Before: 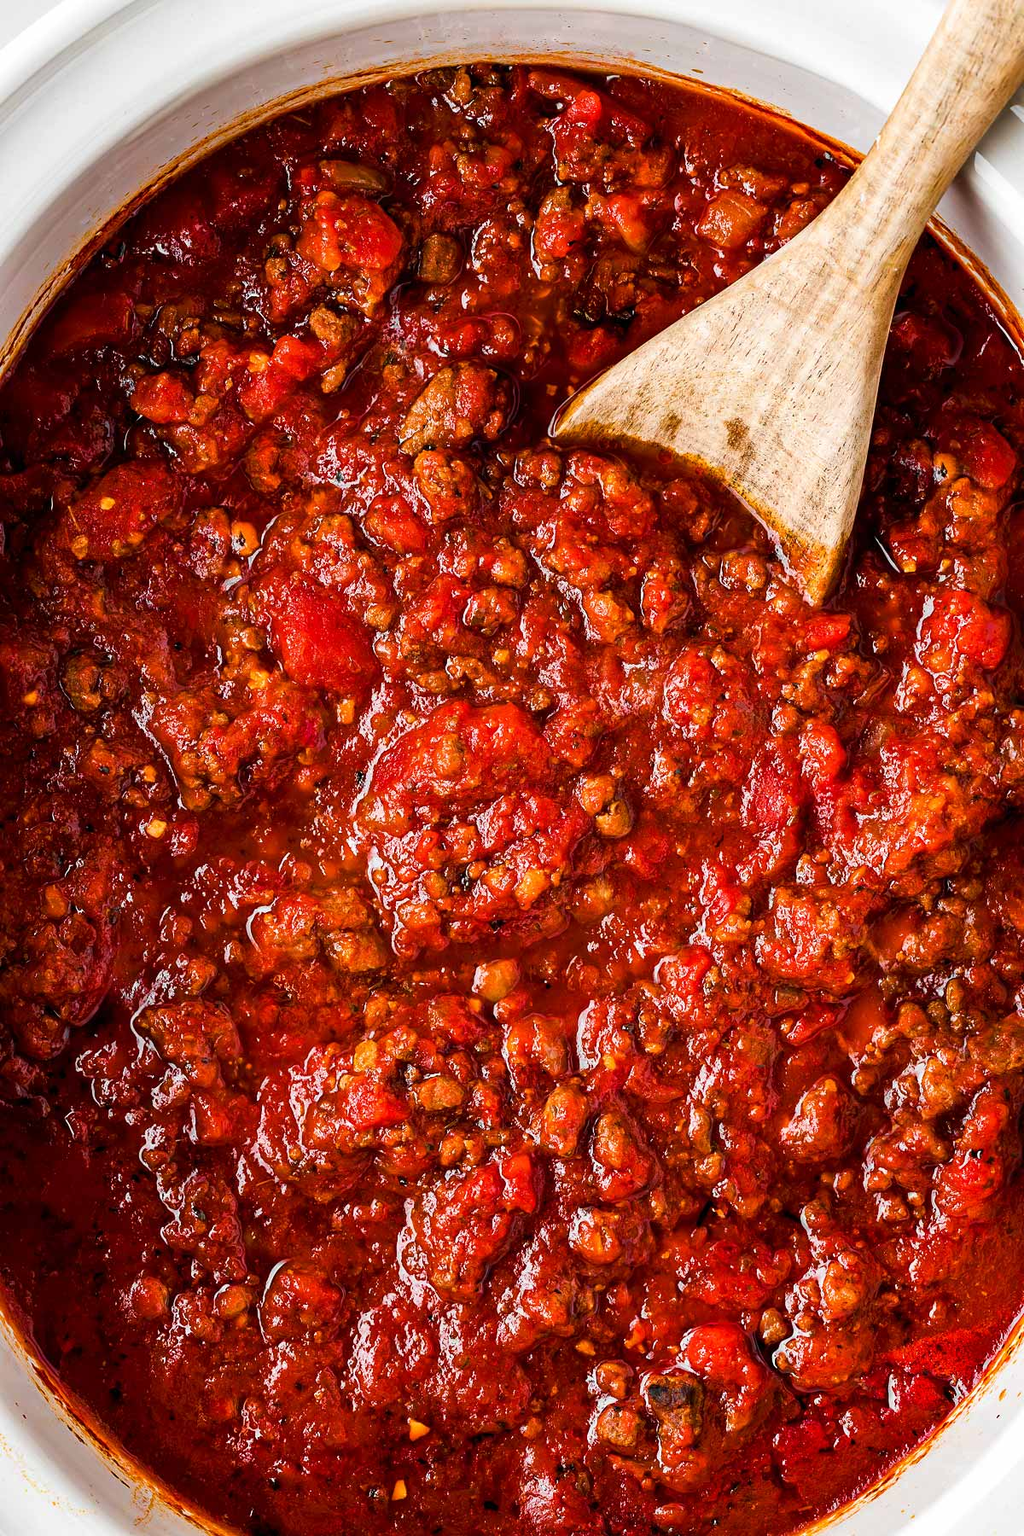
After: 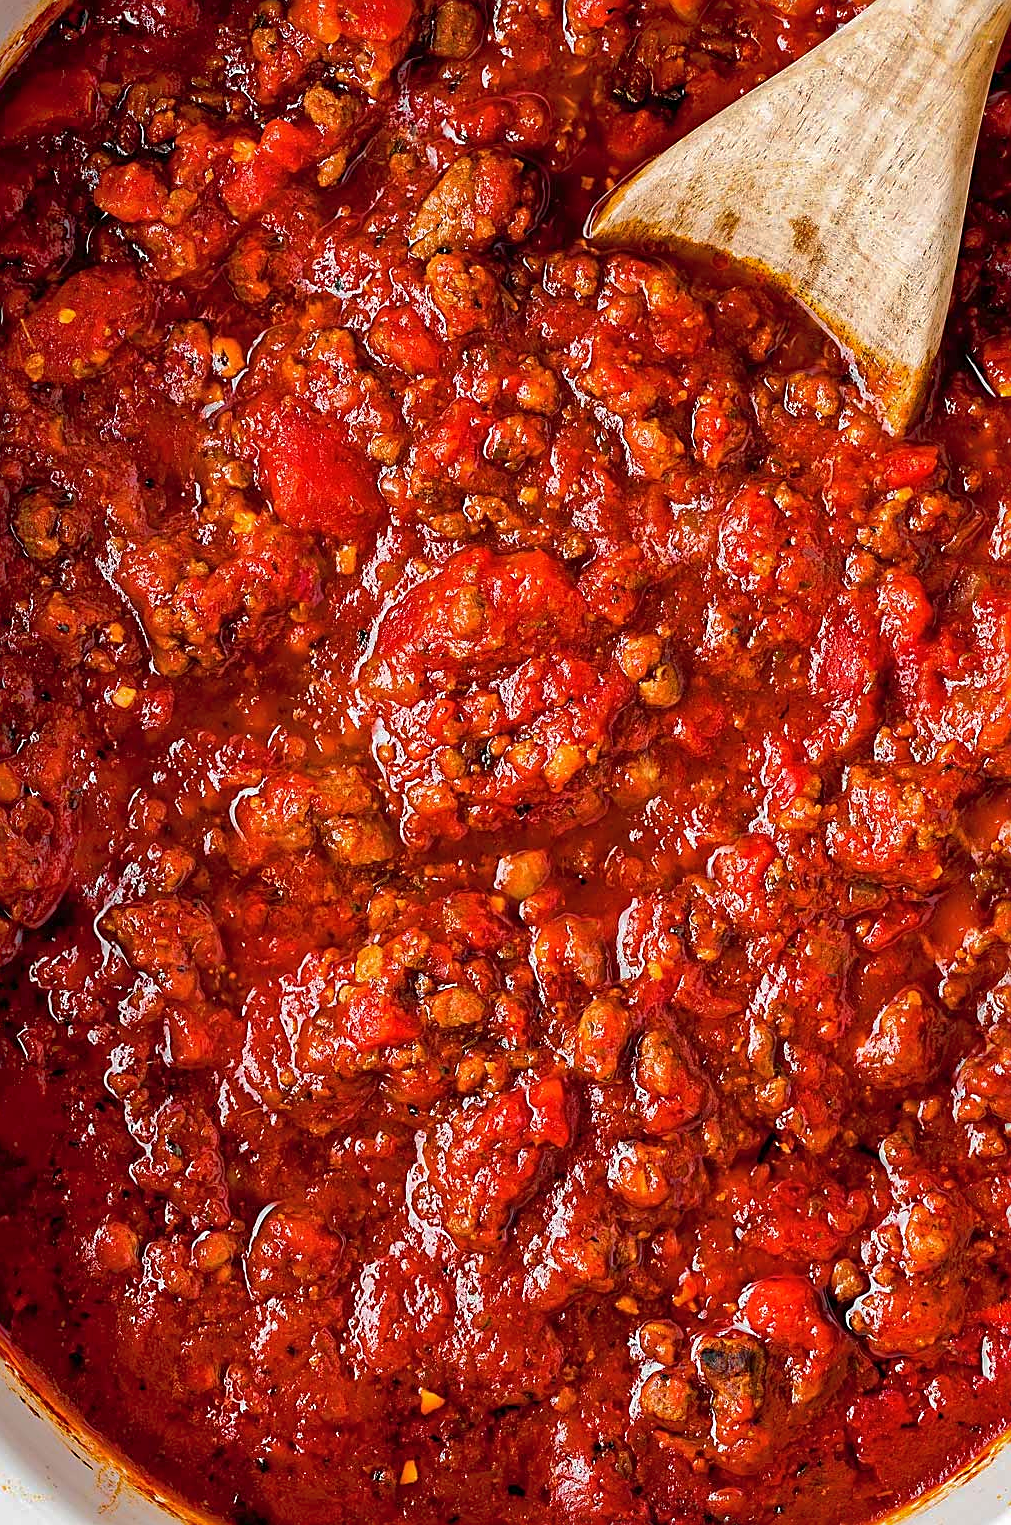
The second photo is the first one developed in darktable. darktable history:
shadows and highlights: on, module defaults
sharpen: on, module defaults
crop and rotate: left 4.991%, top 15.239%, right 10.716%
